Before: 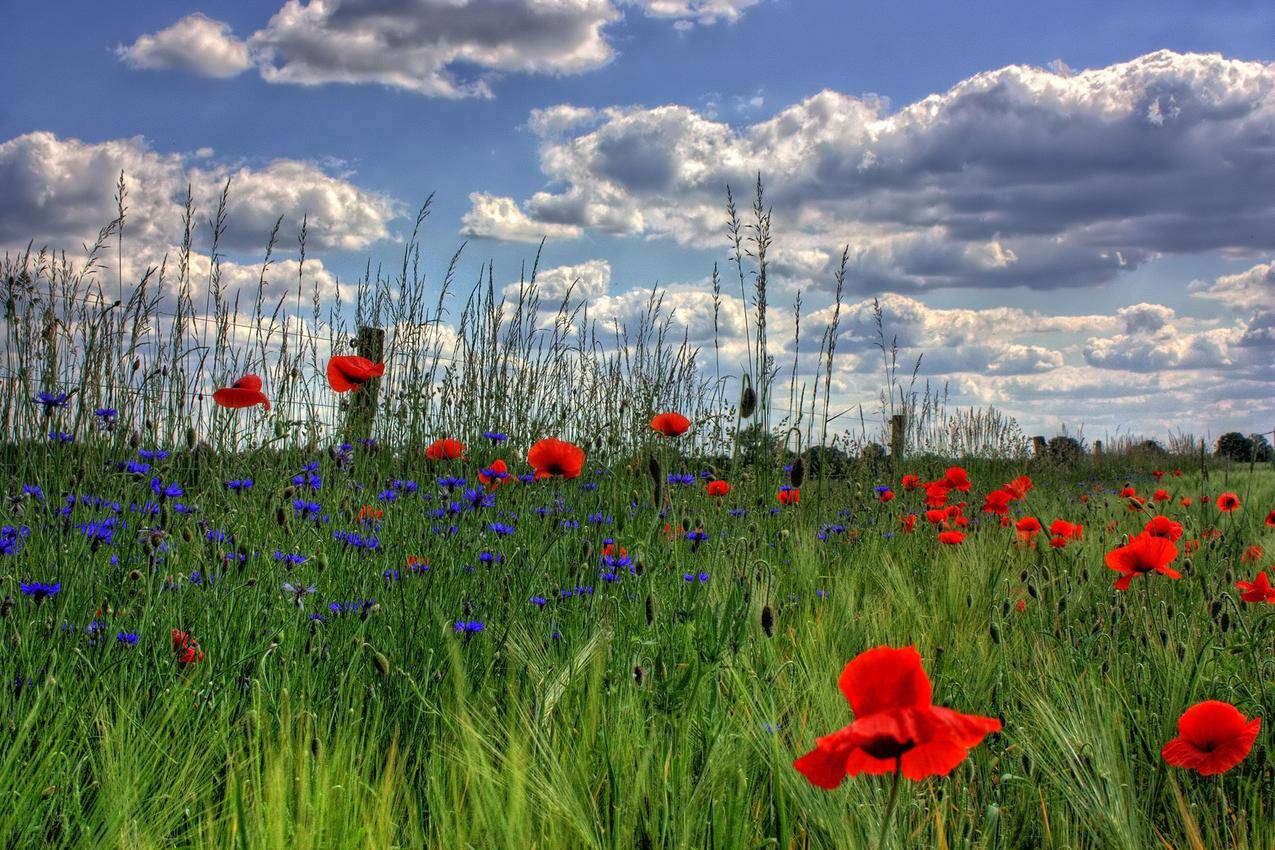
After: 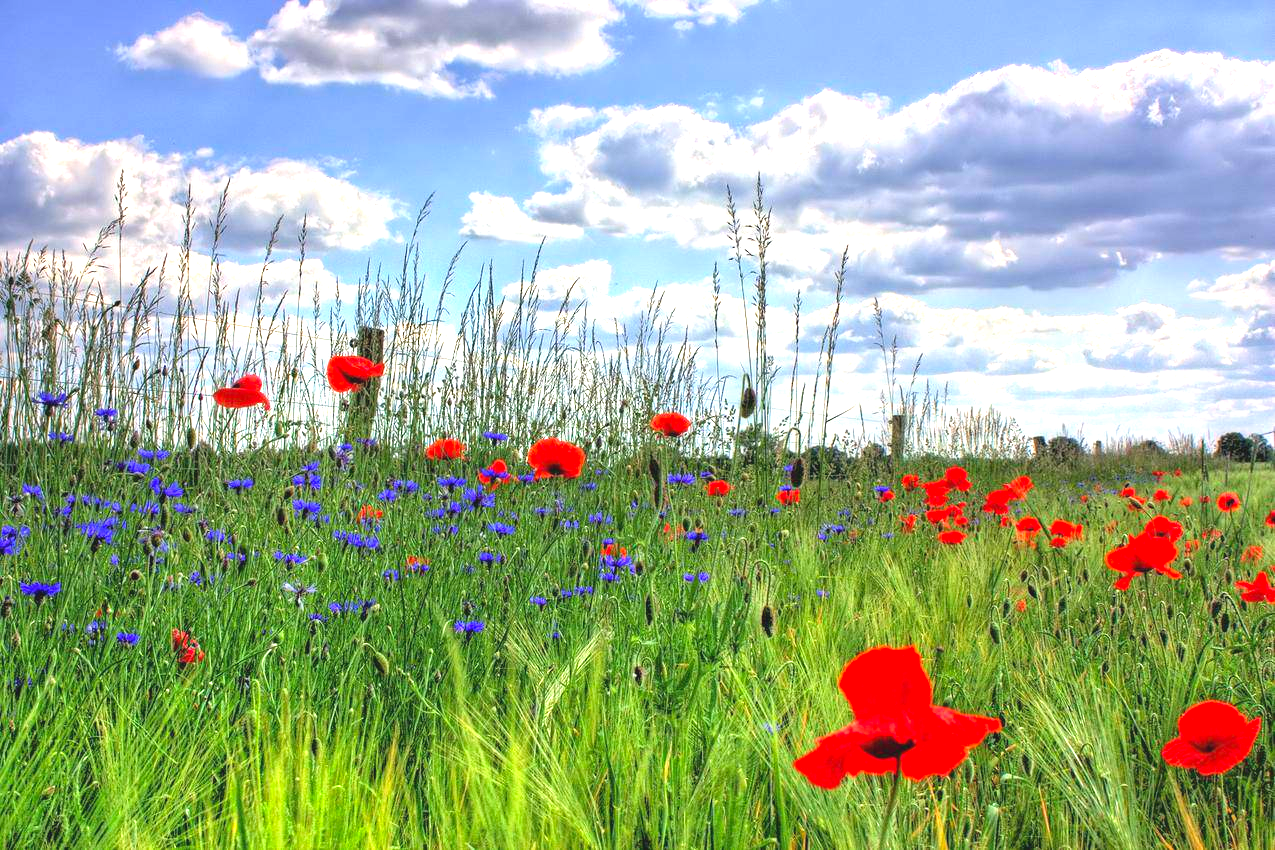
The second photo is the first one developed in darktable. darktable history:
exposure: black level correction 0, exposure 1.438 EV, compensate exposure bias true, compensate highlight preservation false
contrast equalizer: octaves 7, y [[0.5 ×6], [0.5 ×6], [0.5, 0.5, 0.501, 0.545, 0.707, 0.863], [0 ×6], [0 ×6]]
contrast brightness saturation: contrast -0.098, brightness 0.043, saturation 0.079
